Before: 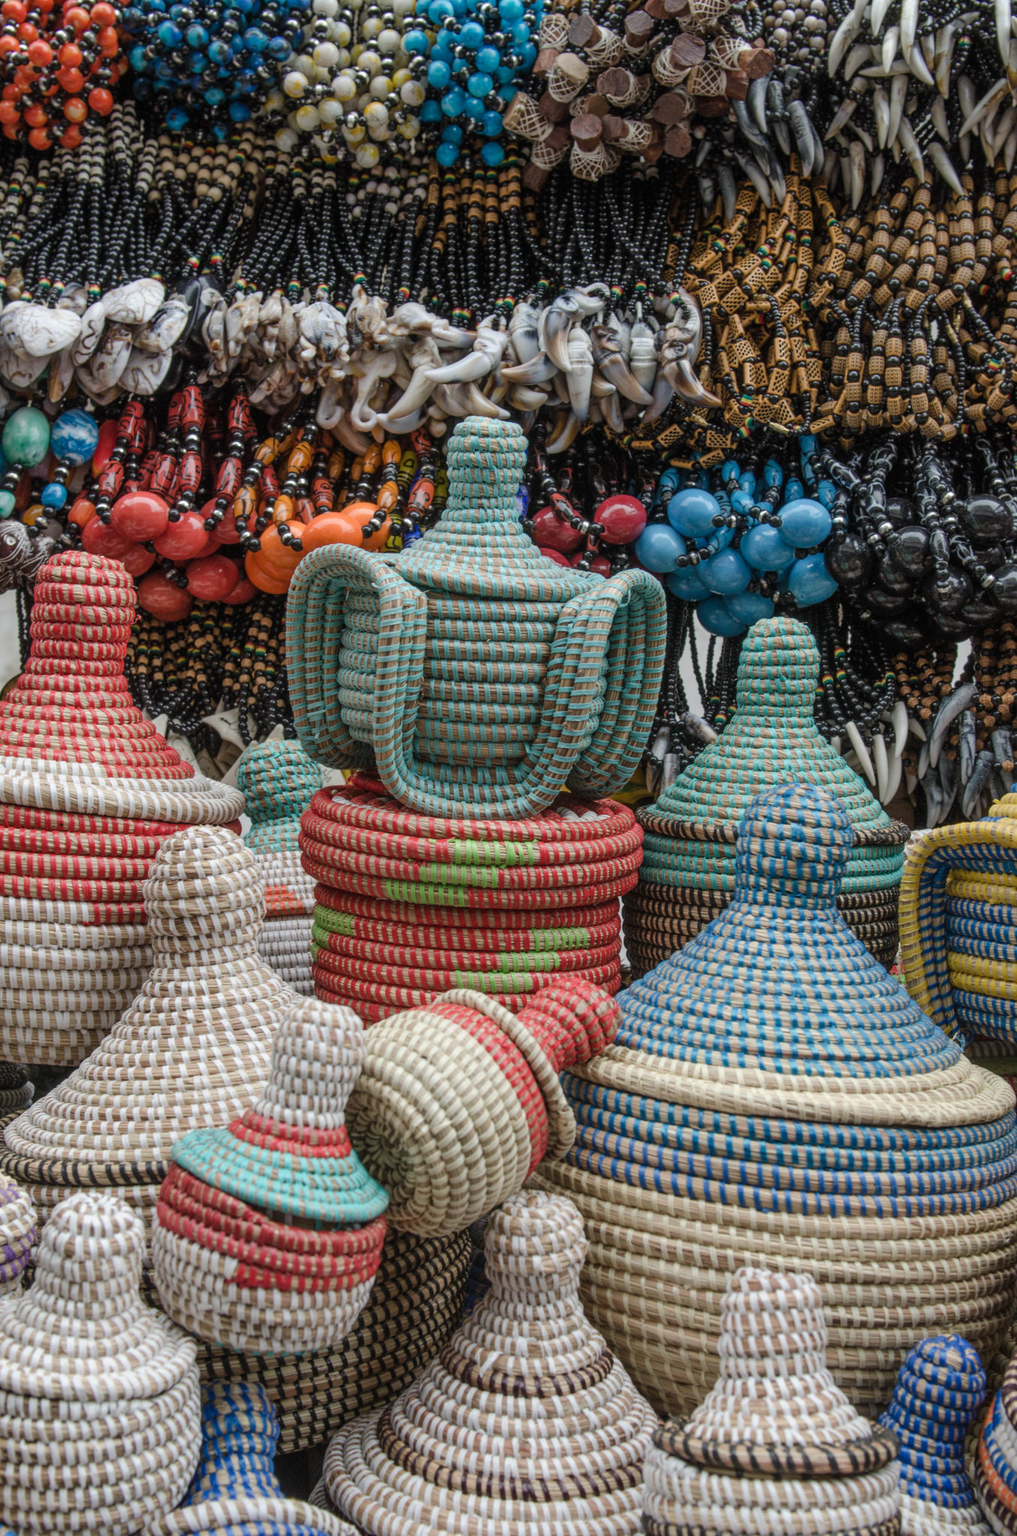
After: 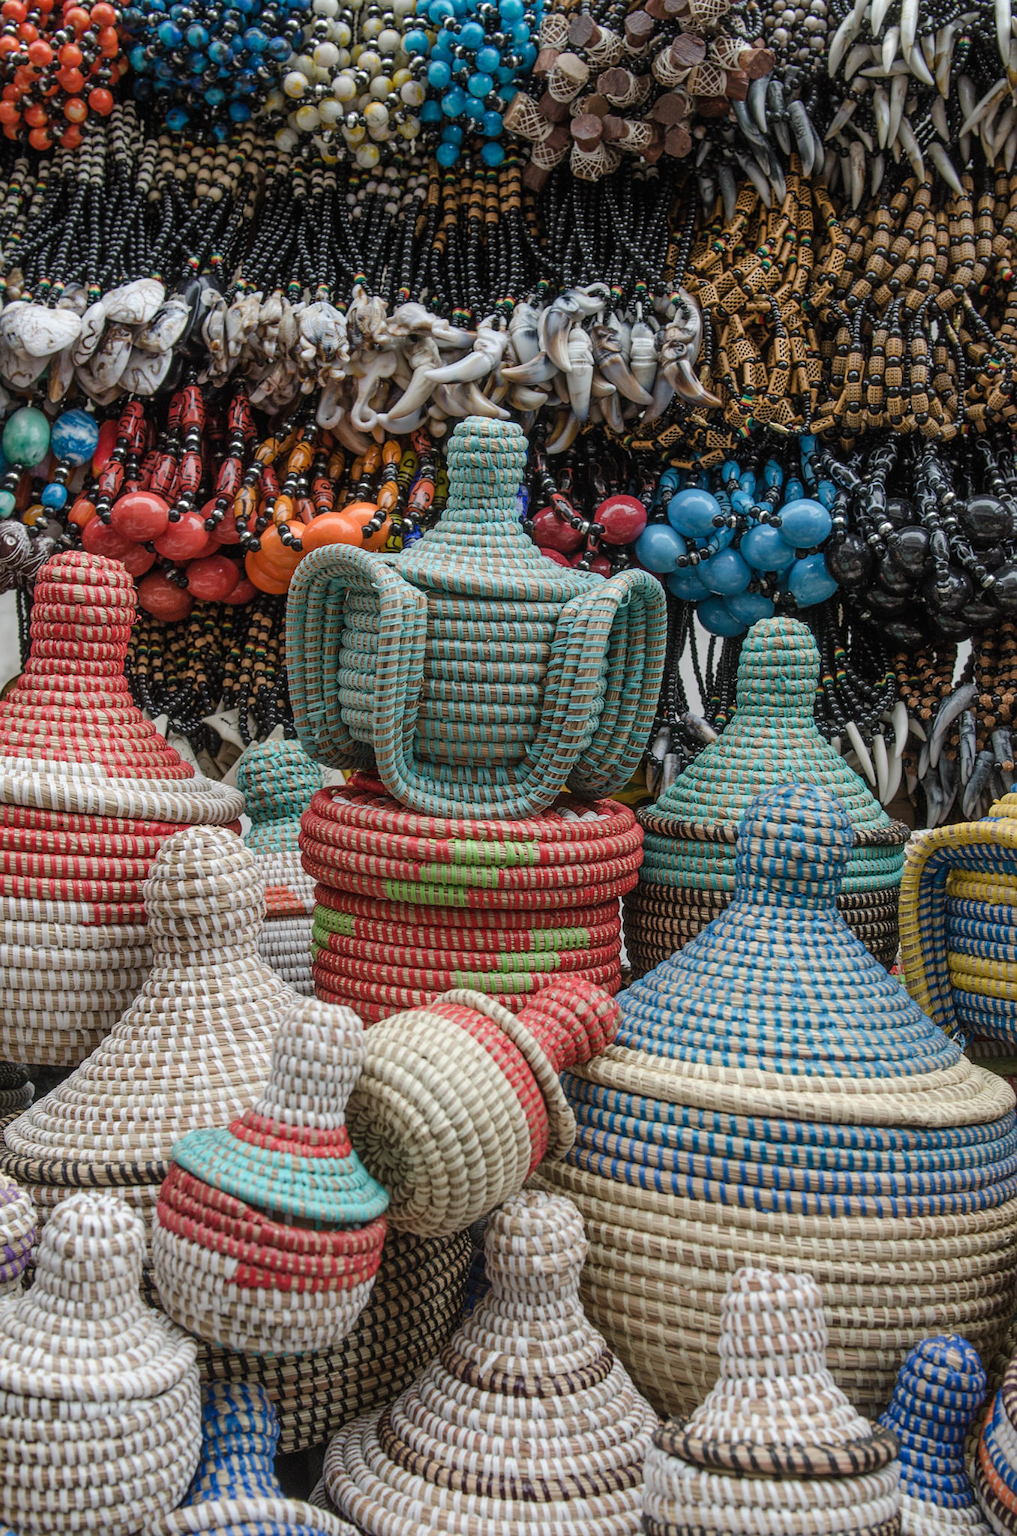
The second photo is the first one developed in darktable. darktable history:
sharpen: radius 1.022
